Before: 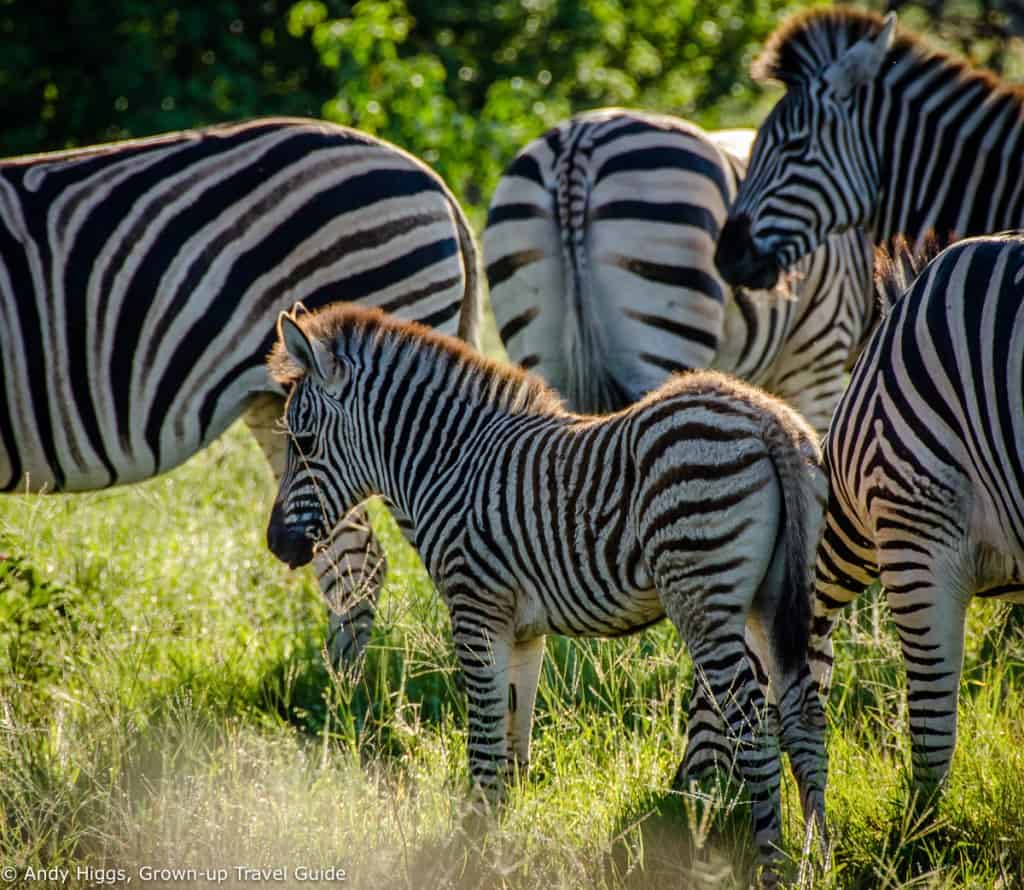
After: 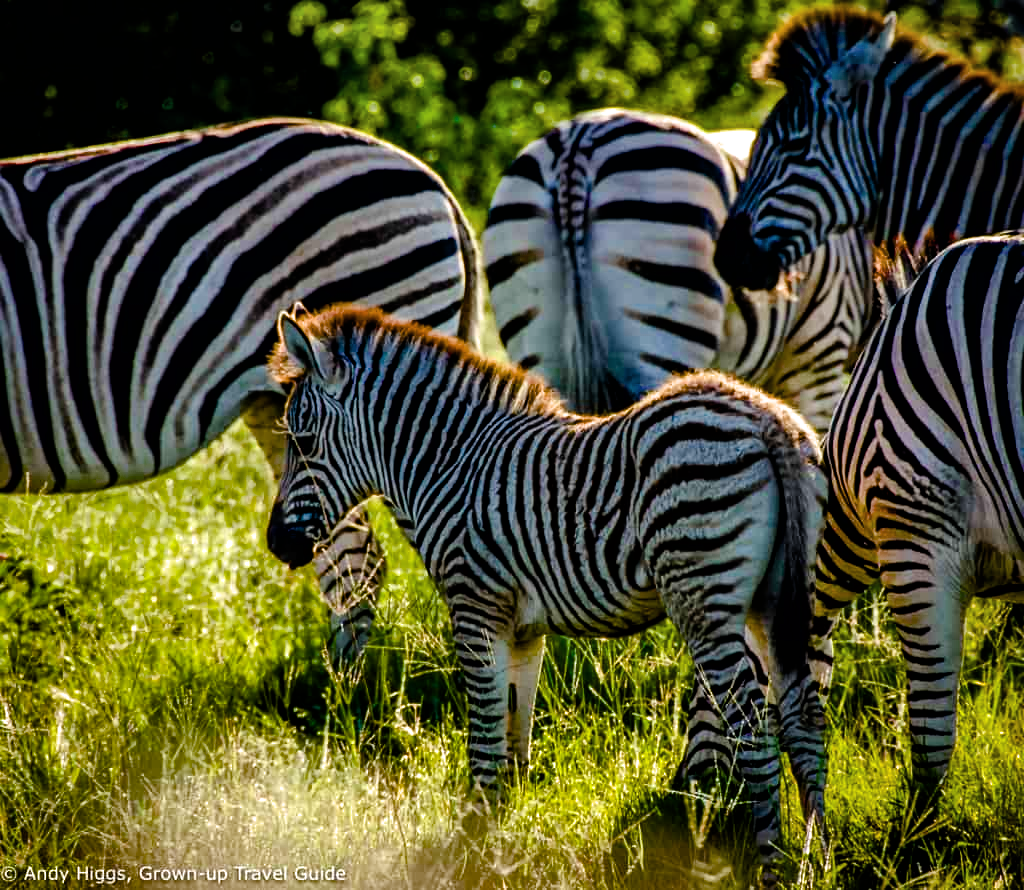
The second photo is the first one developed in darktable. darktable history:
color balance rgb: shadows lift › hue 85.63°, linear chroma grading › global chroma 8.897%, perceptual saturation grading › global saturation 39.971%, perceptual saturation grading › highlights -25.892%, perceptual saturation grading › mid-tones 35.219%, perceptual saturation grading › shadows 34.587%, global vibrance 7.191%, saturation formula JzAzBz (2021)
shadows and highlights: radius 127.23, shadows 30.3, highlights -30.59, low approximation 0.01, soften with gaussian
filmic rgb: black relative exposure -8.28 EV, white relative exposure 2.2 EV, target white luminance 99.94%, hardness 7.16, latitude 75%, contrast 1.325, highlights saturation mix -1.89%, shadows ↔ highlights balance 30.26%, color science v6 (2022)
